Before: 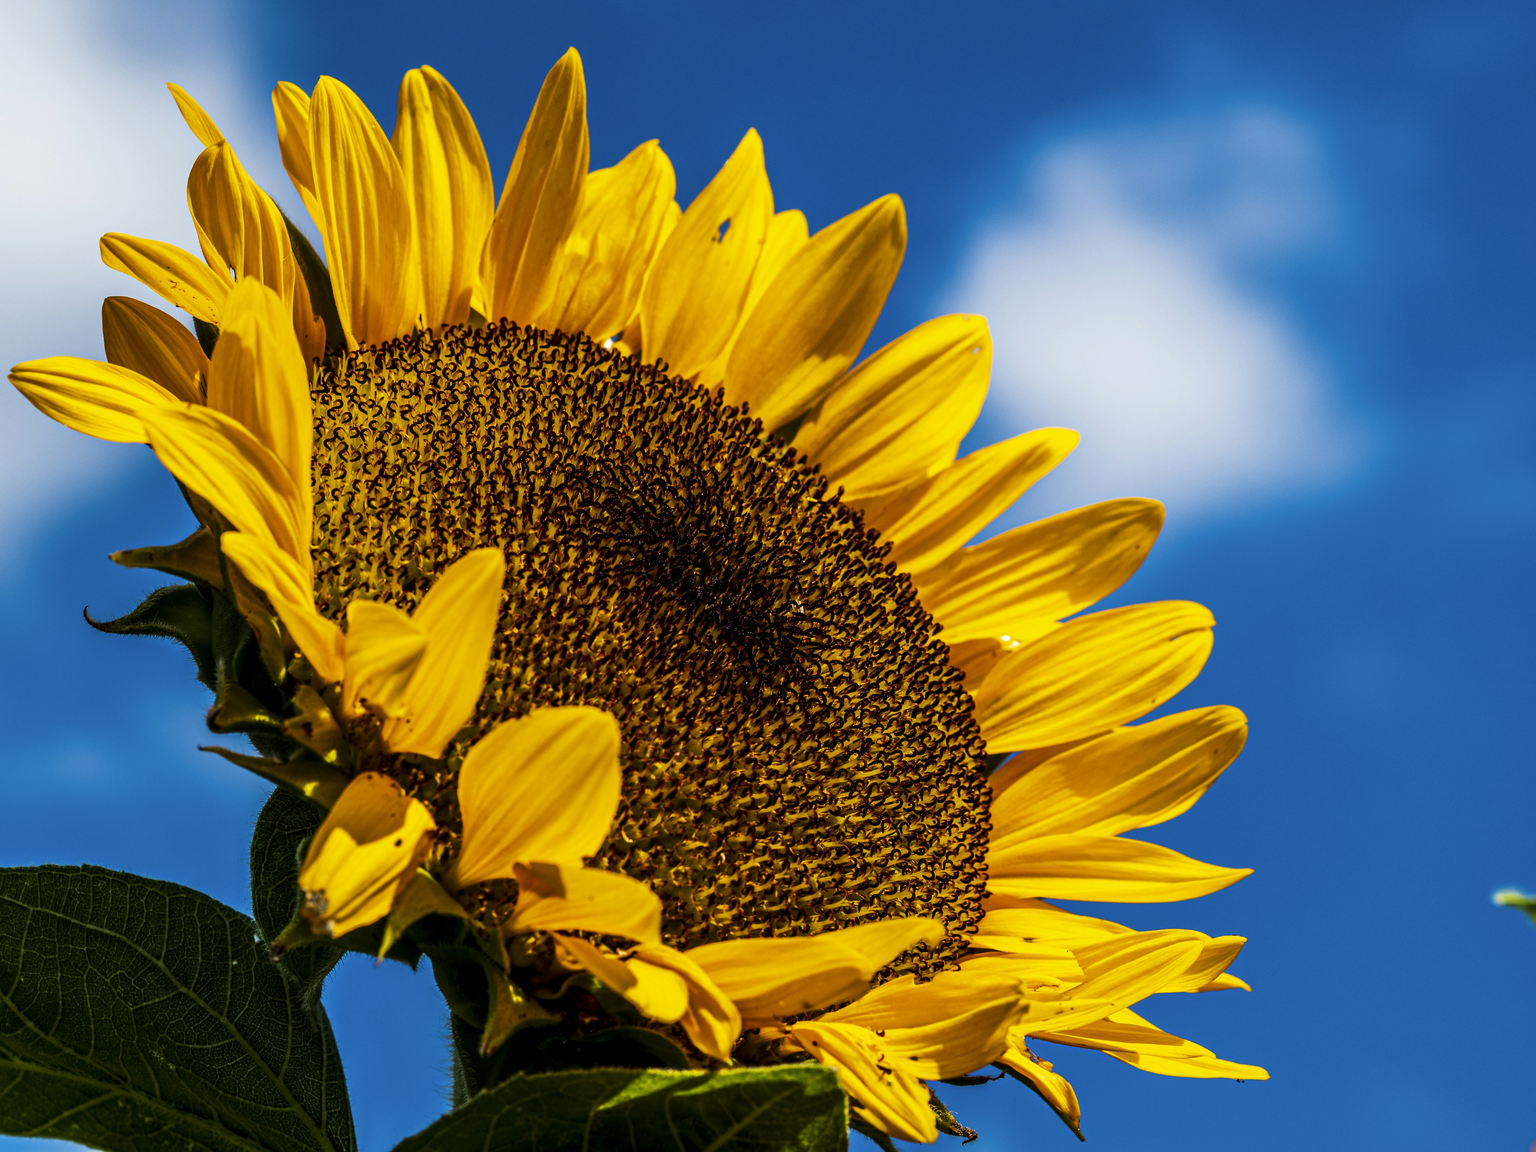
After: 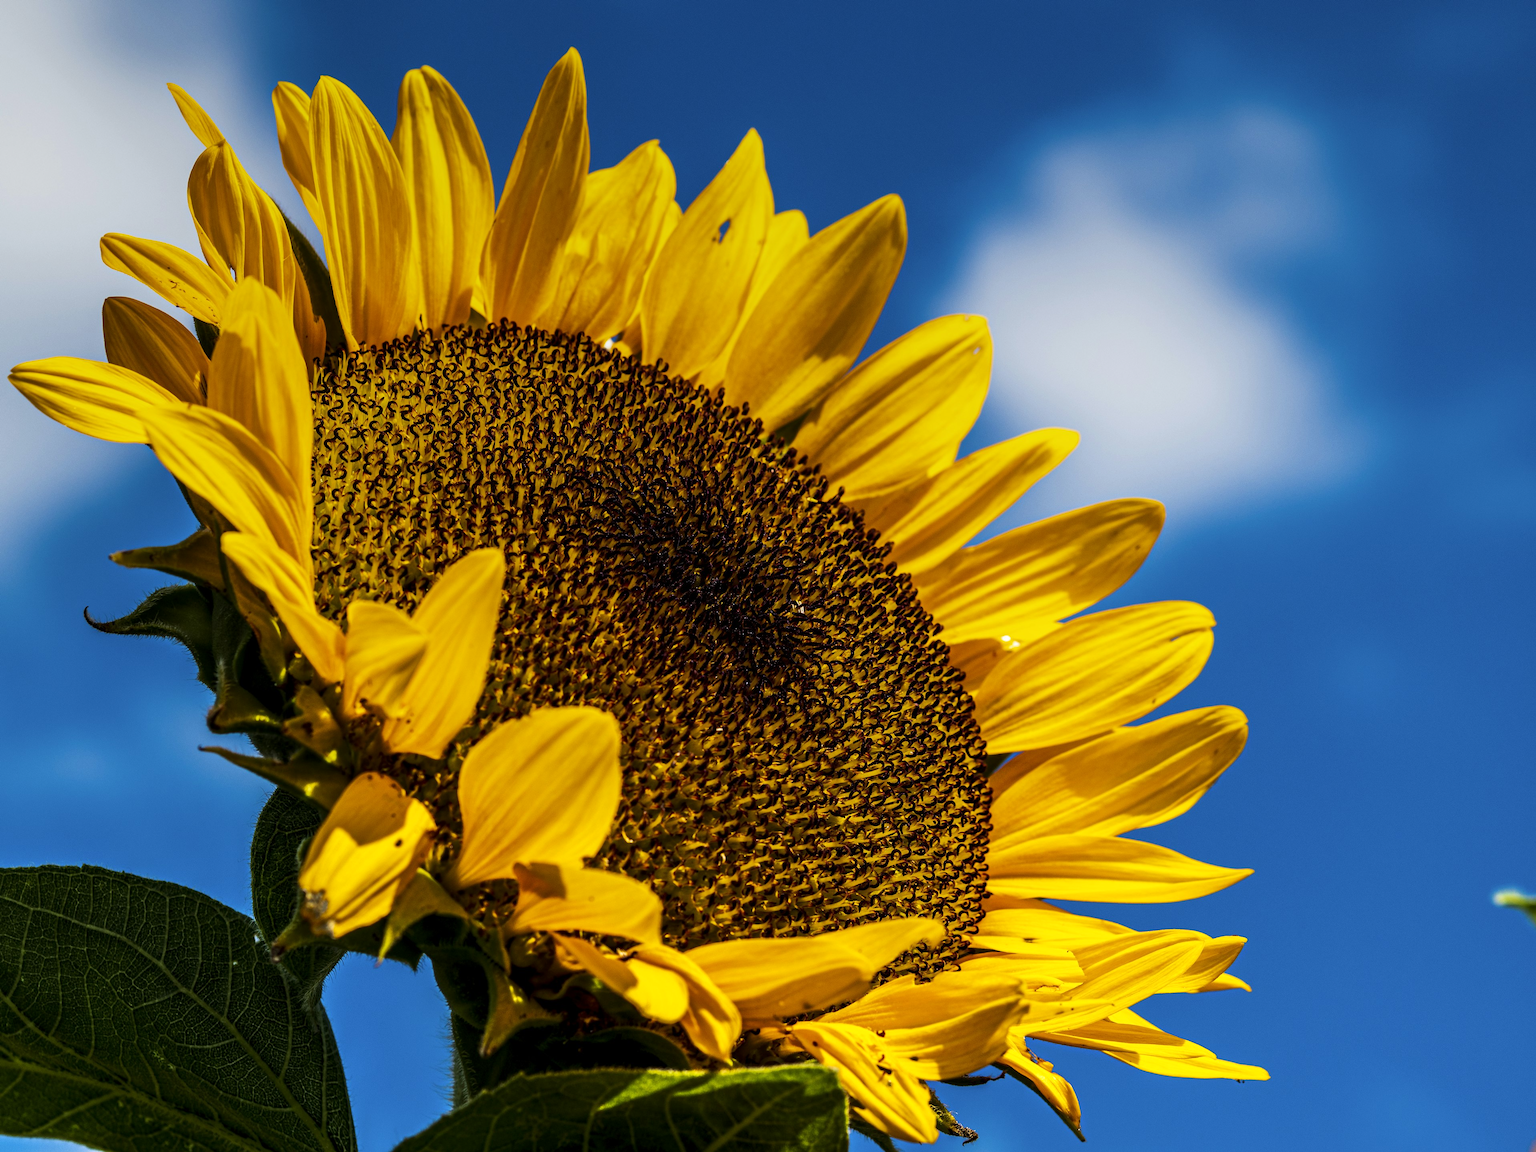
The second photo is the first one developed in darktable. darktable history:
graduated density: on, module defaults
exposure: exposure 0.236 EV, compensate highlight preservation false
